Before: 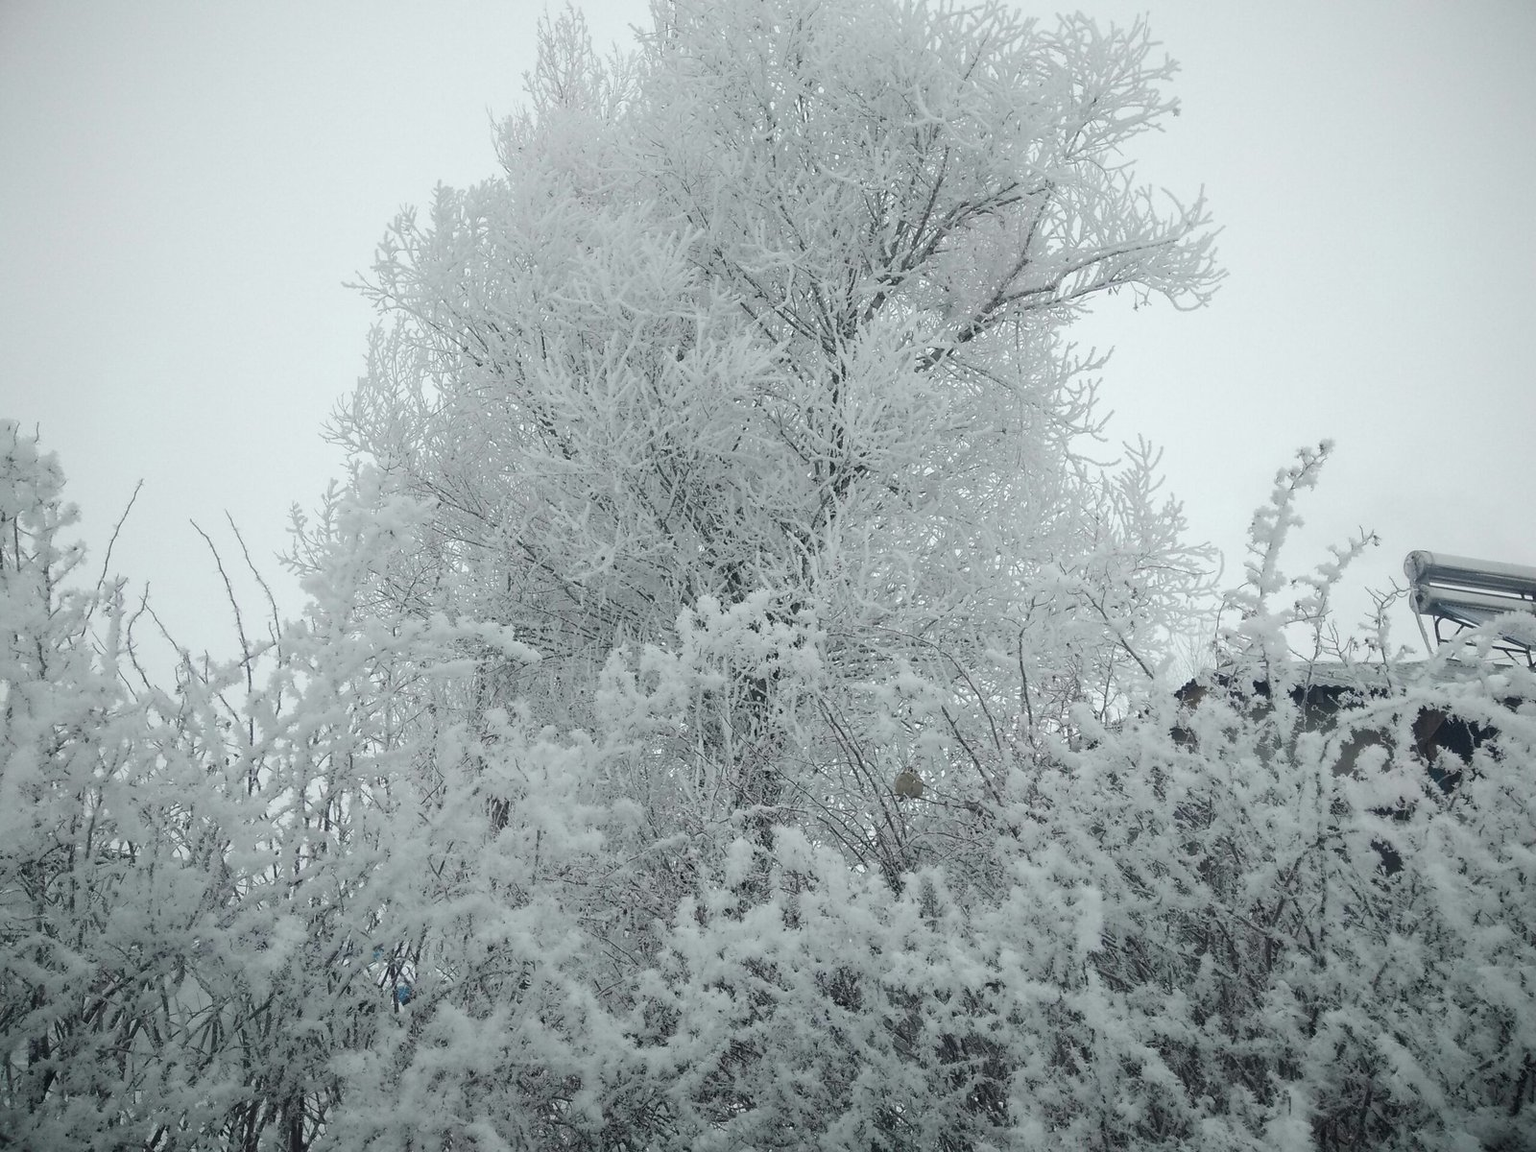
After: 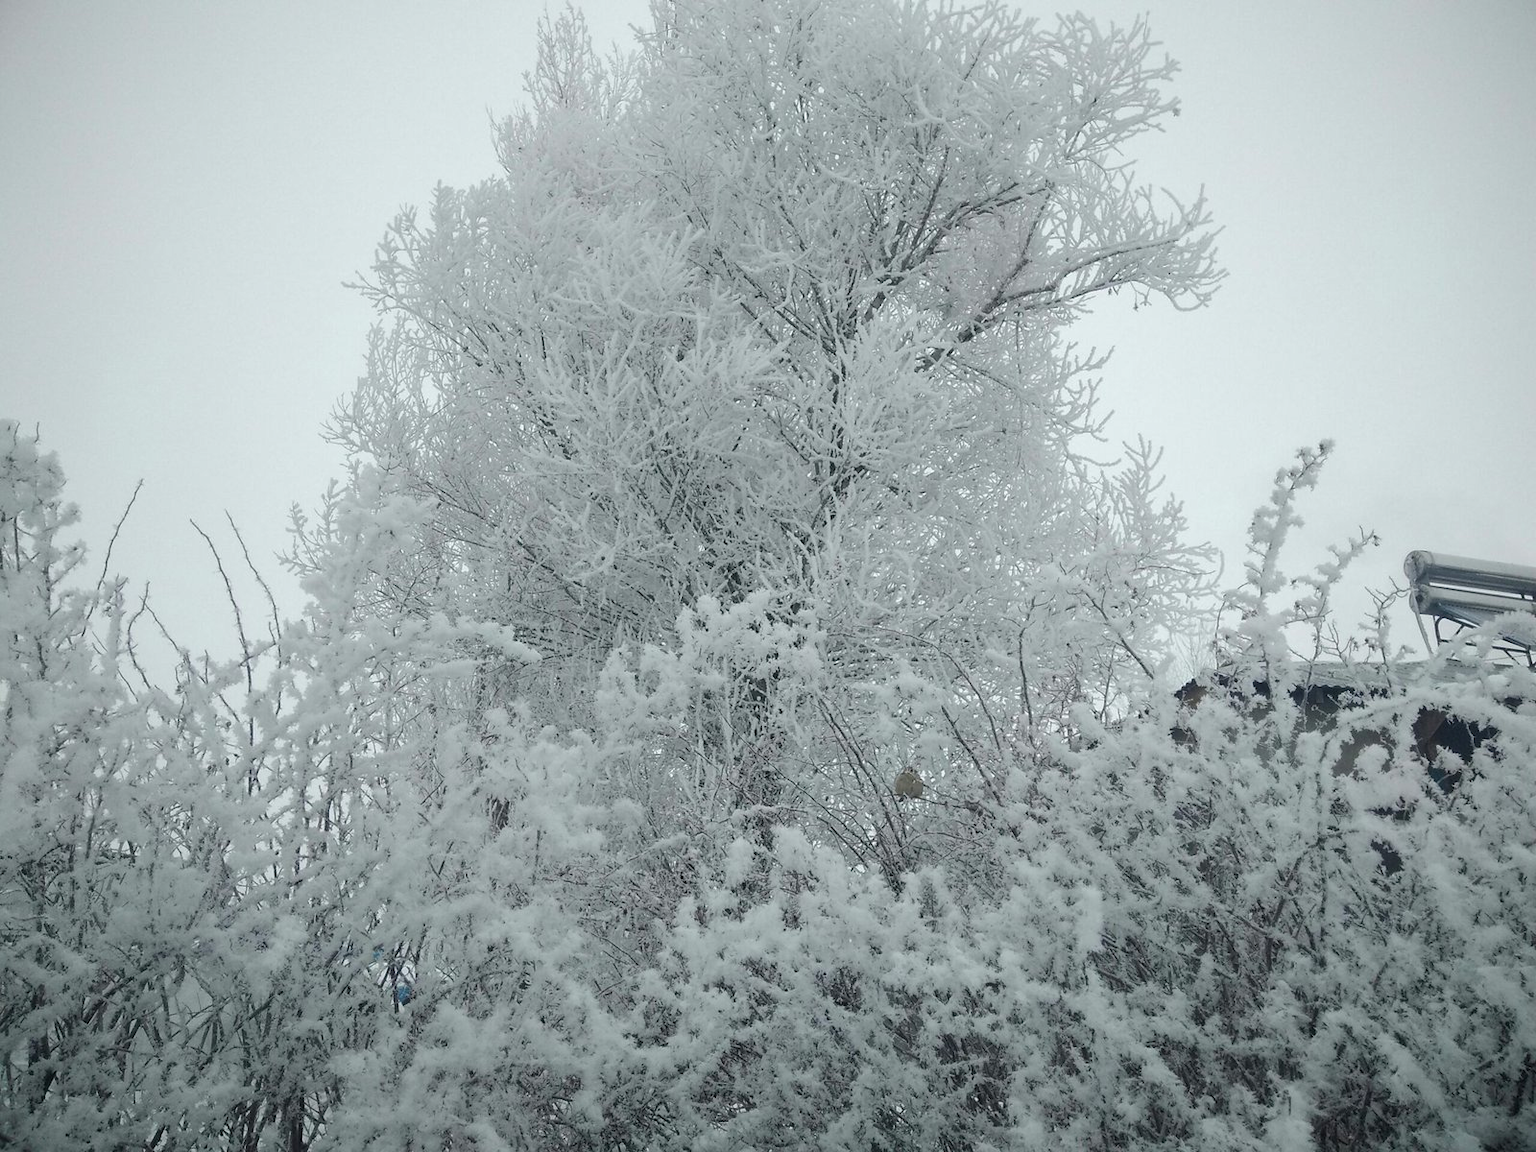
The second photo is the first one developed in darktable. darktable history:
velvia: strength 9.09%
shadows and highlights: shadows 37.38, highlights -27.98, soften with gaussian
